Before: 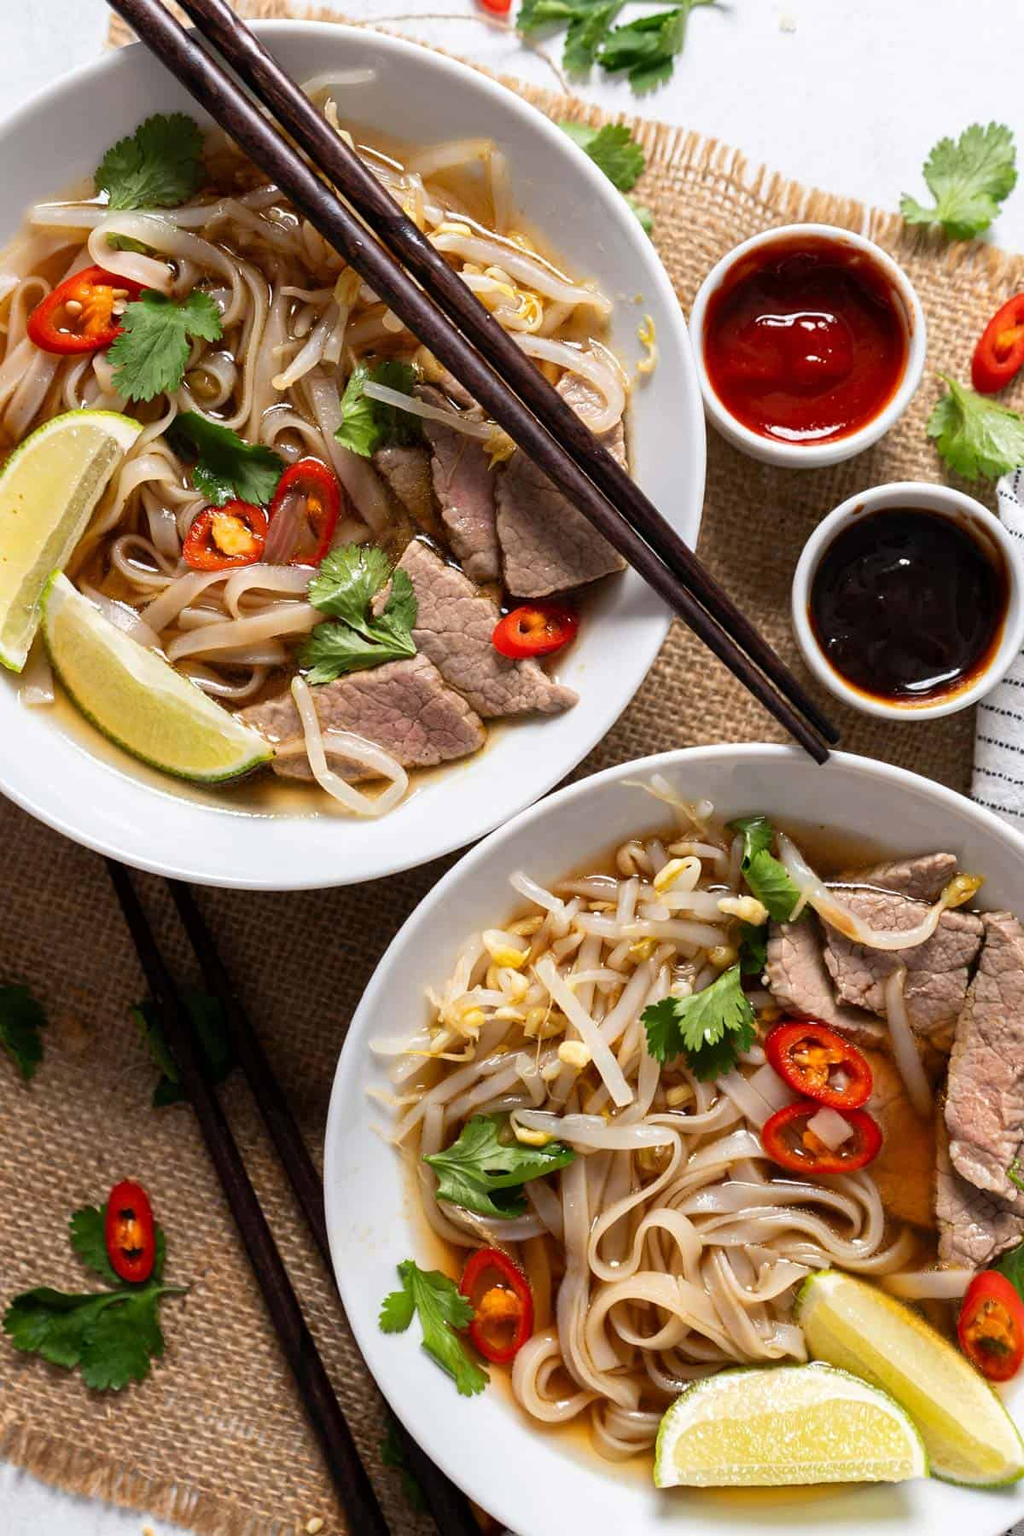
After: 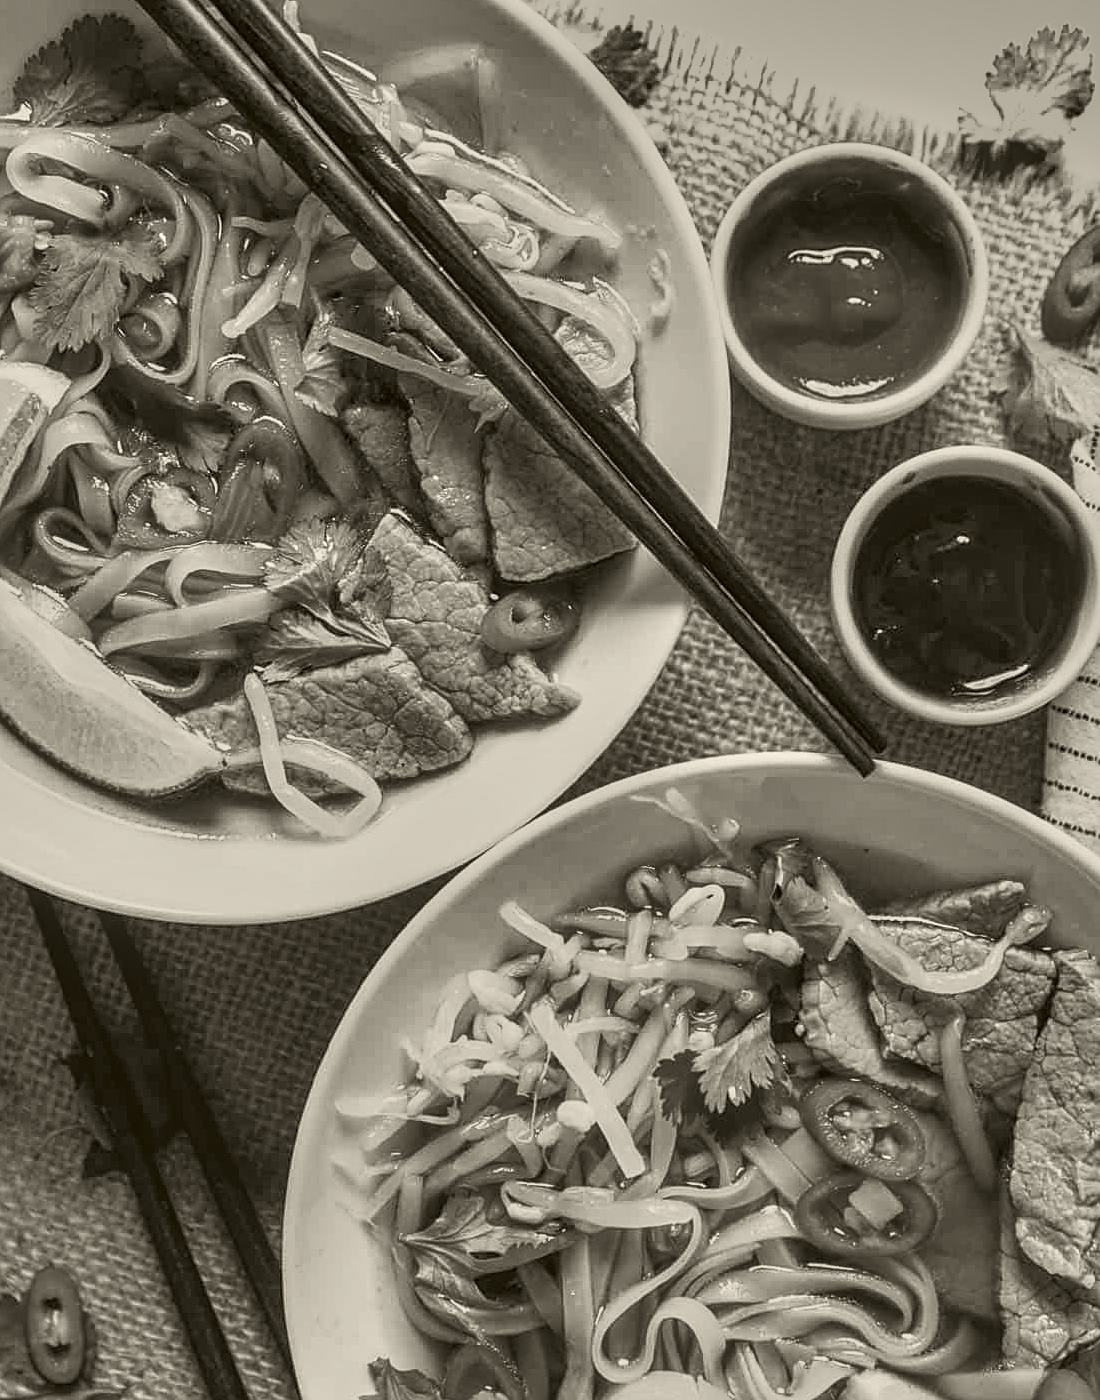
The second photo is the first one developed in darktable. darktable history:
colorize: hue 41.44°, saturation 22%, source mix 60%, lightness 10.61%
white balance: emerald 1
crop: left 8.155%, top 6.611%, bottom 15.385%
exposure: black level correction 0, exposure 0.877 EV, compensate exposure bias true, compensate highlight preservation false
local contrast: highlights 60%, shadows 60%, detail 160%
shadows and highlights: shadows 60, soften with gaussian
sharpen: on, module defaults
